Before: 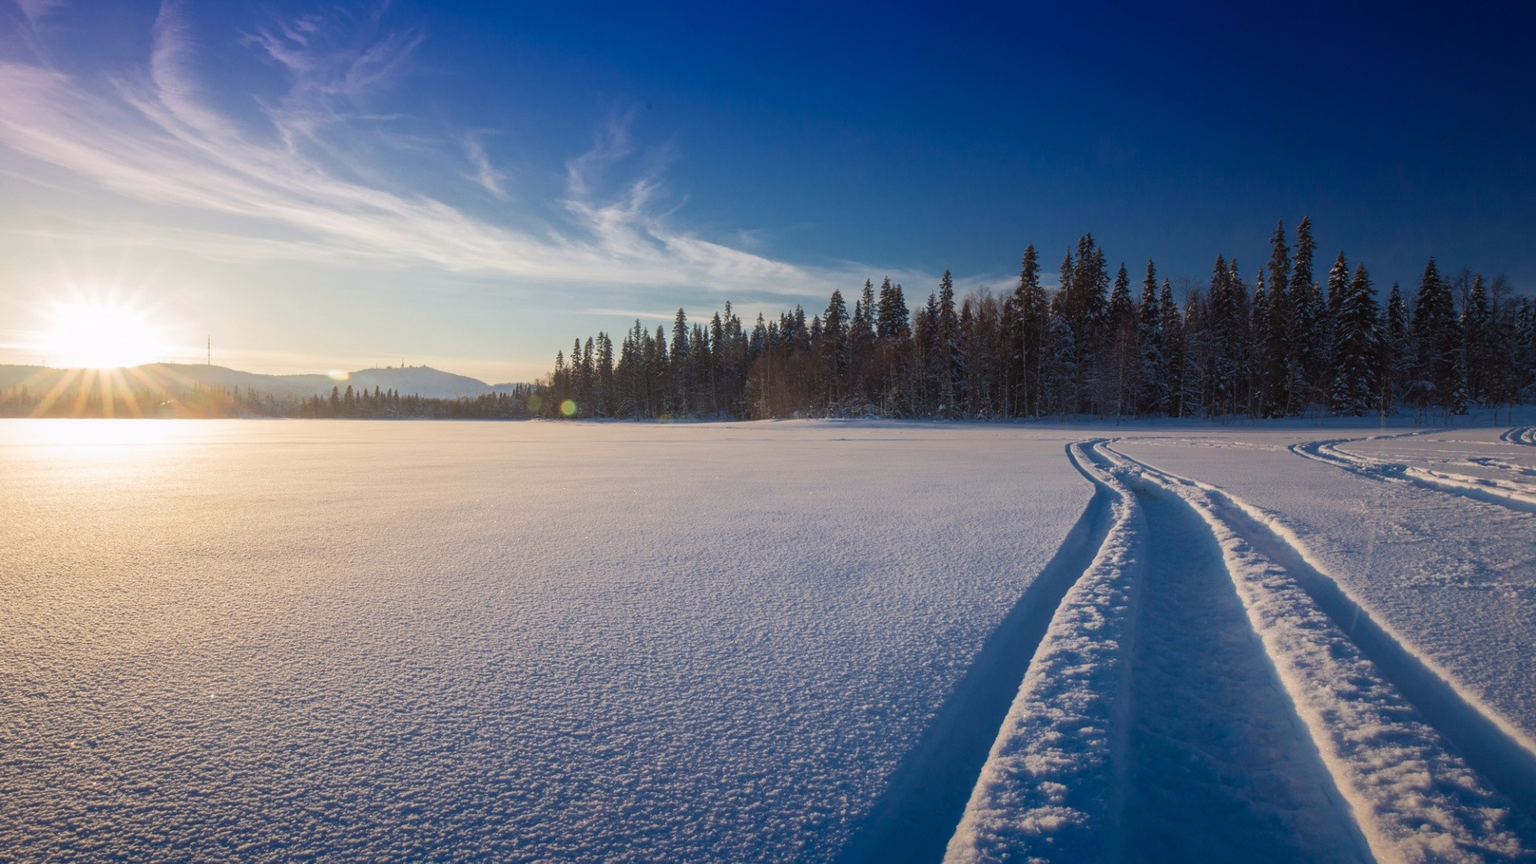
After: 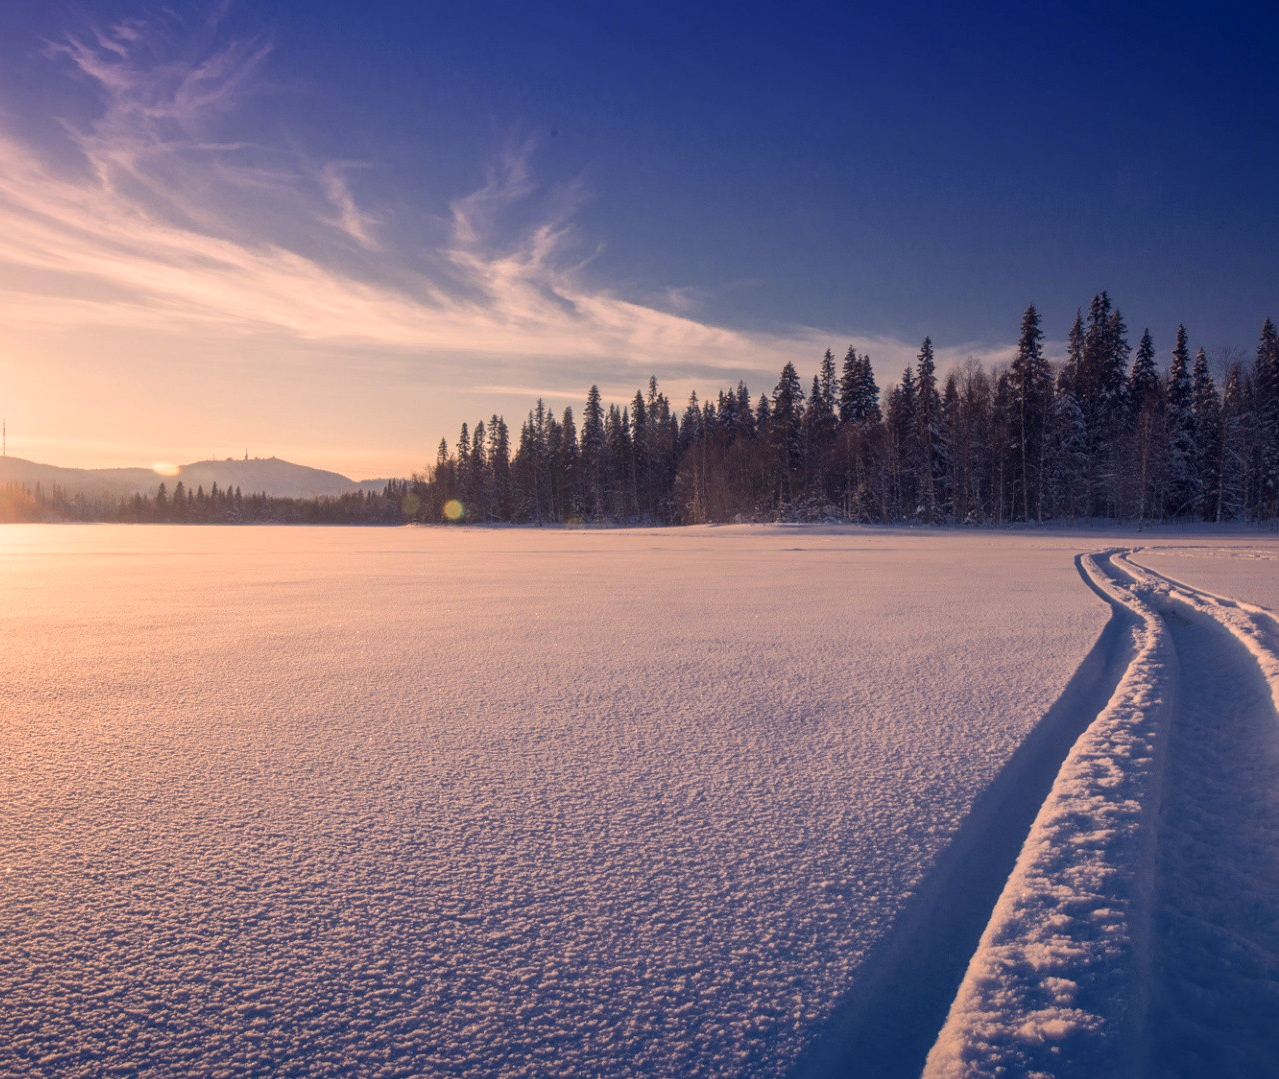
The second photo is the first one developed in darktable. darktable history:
color zones: curves: ch1 [(0.309, 0.524) (0.41, 0.329) (0.508, 0.509)]; ch2 [(0.25, 0.457) (0.75, 0.5)]
color correction: highlights a* 19.59, highlights b* 27.49, shadows a* 3.46, shadows b* -17.28, saturation 0.73
local contrast: mode bilateral grid, contrast 20, coarseness 50, detail 130%, midtone range 0.2
crop and rotate: left 13.409%, right 19.924%
